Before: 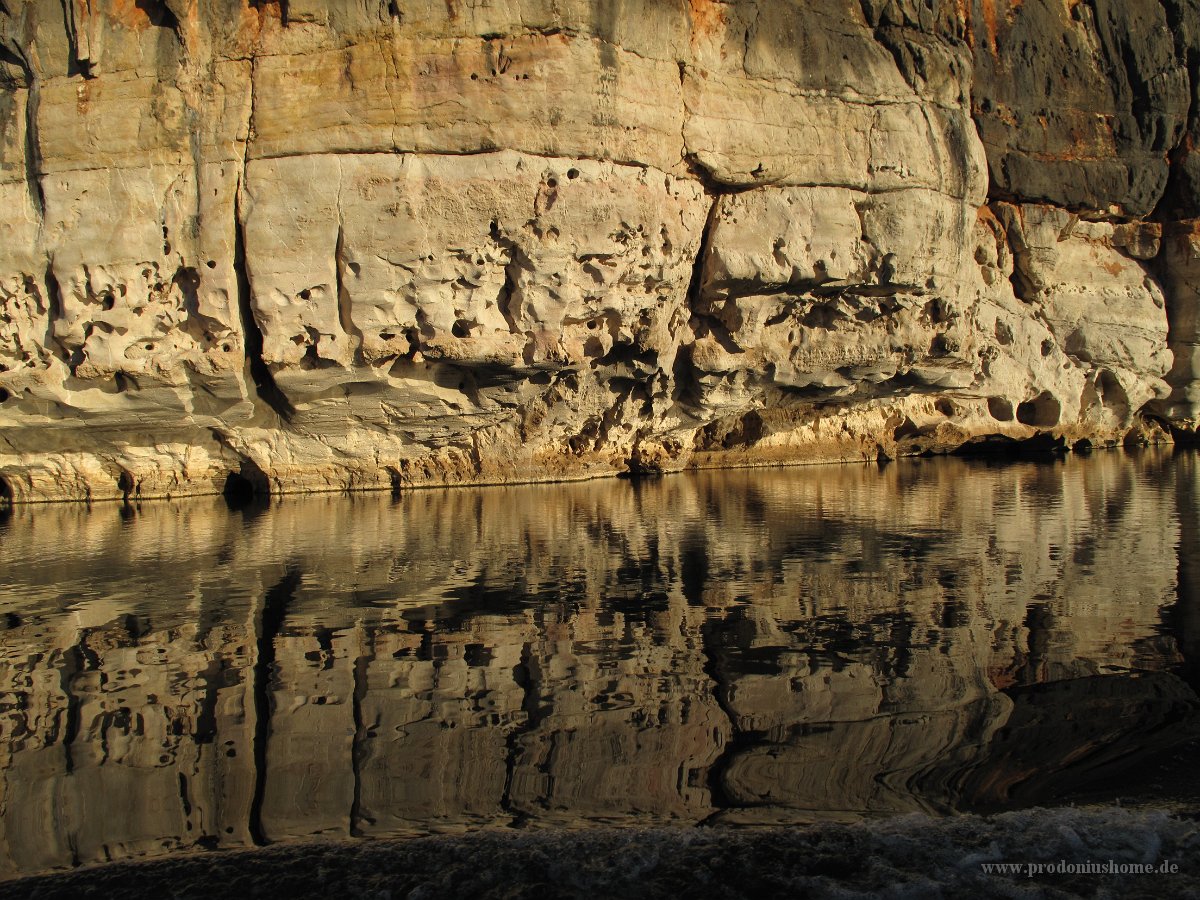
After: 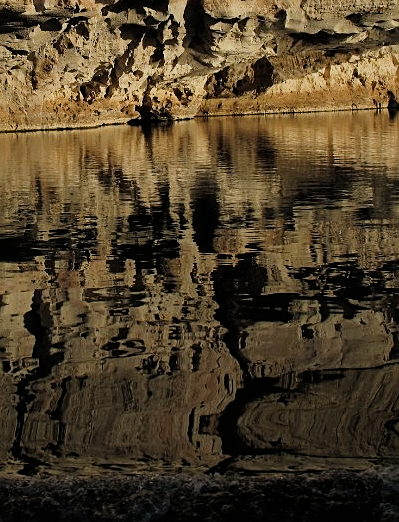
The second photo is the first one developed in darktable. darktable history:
crop: left 40.799%, top 39.242%, right 25.896%, bottom 2.649%
filmic rgb: black relative exposure -7.65 EV, white relative exposure 4.56 EV, hardness 3.61, iterations of high-quality reconstruction 0
sharpen: on, module defaults
